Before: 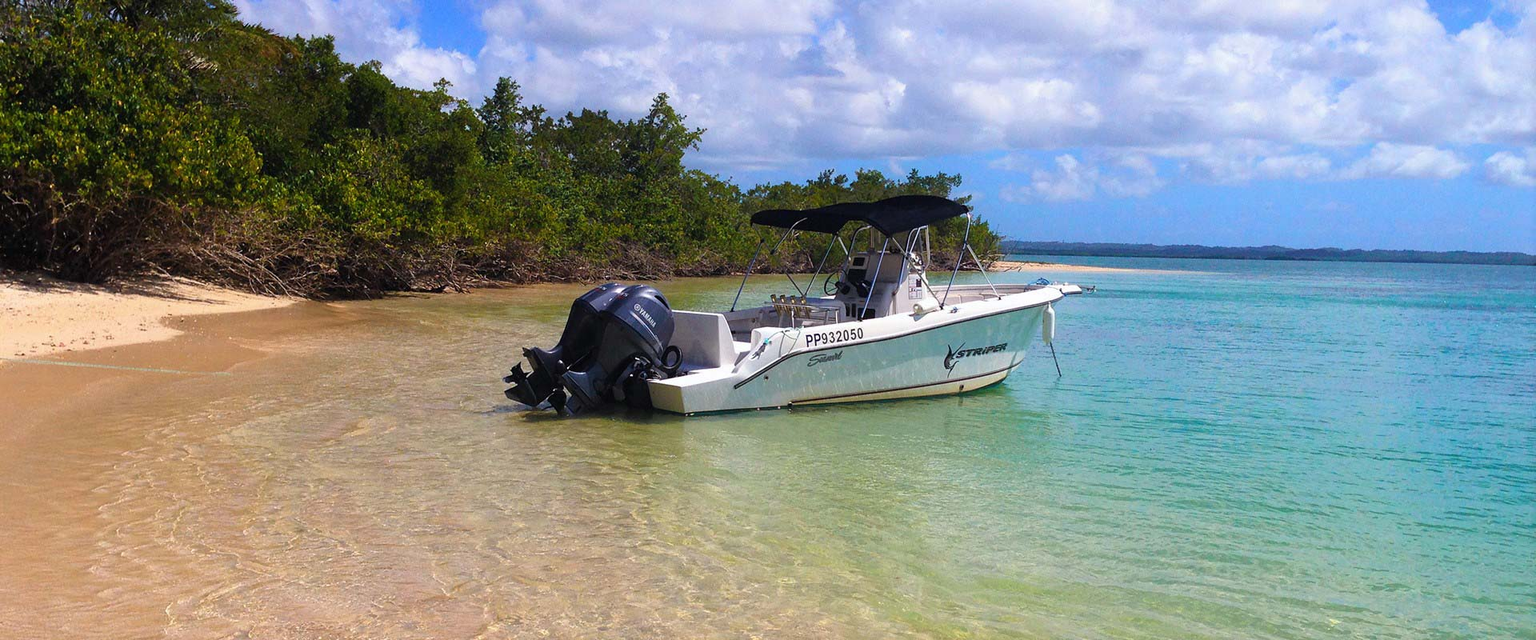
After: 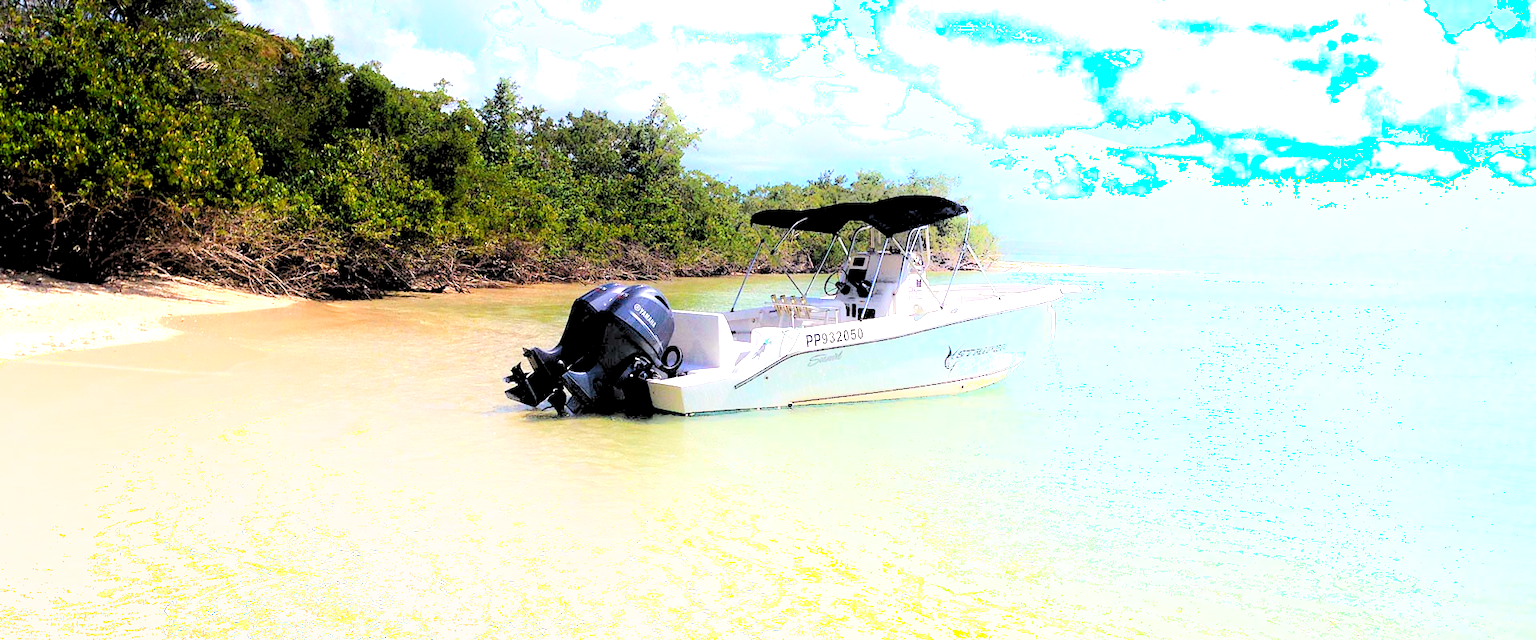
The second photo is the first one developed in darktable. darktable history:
levels: levels [0.072, 0.414, 0.976]
tone equalizer: -8 EV -1.08 EV, -7 EV -1.02 EV, -6 EV -0.869 EV, -5 EV -0.561 EV, -3 EV 0.55 EV, -2 EV 0.885 EV, -1 EV 0.986 EV, +0 EV 1.06 EV
shadows and highlights: shadows -53.65, highlights 85.29, soften with gaussian
